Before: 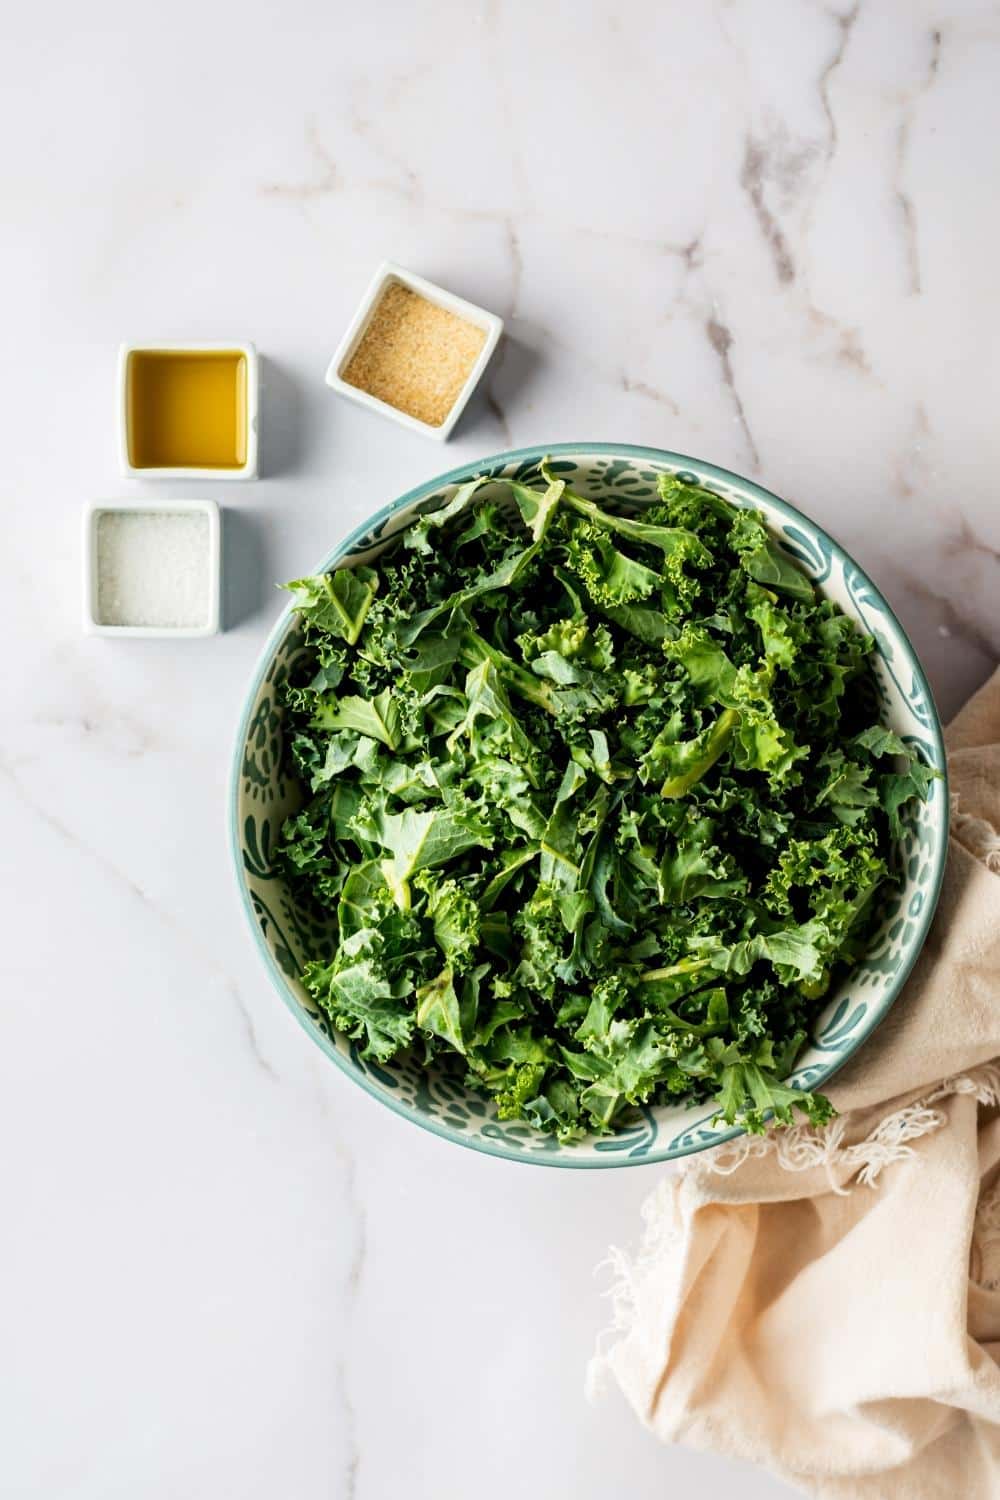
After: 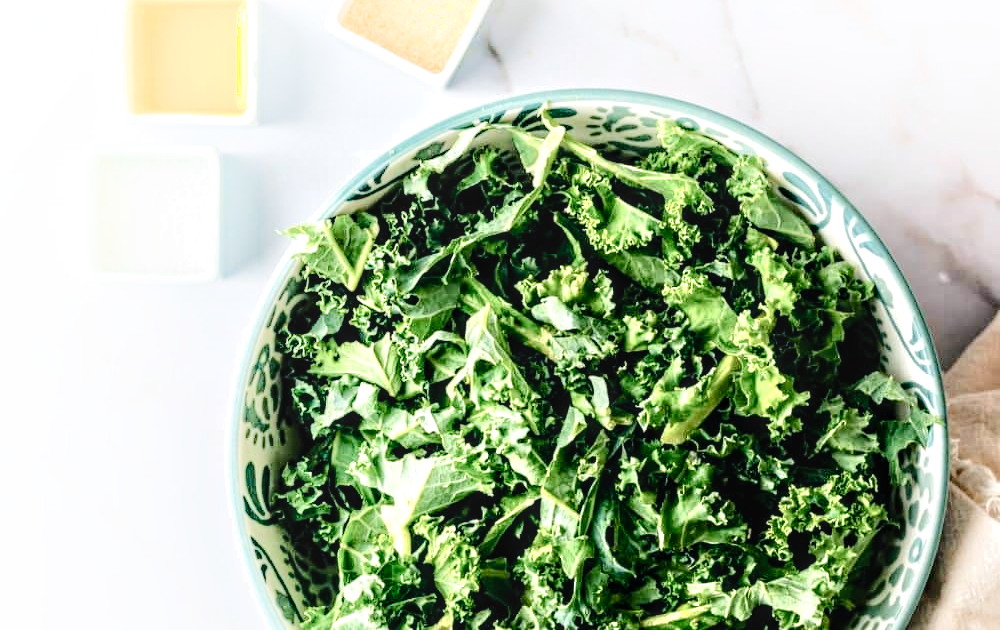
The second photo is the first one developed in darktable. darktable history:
tone equalizer: -7 EV 0.143 EV, -6 EV 0.58 EV, -5 EV 1.12 EV, -4 EV 1.3 EV, -3 EV 1.16 EV, -2 EV 0.6 EV, -1 EV 0.155 EV, smoothing diameter 2.14%, edges refinement/feathering 16.79, mask exposure compensation -1.57 EV, filter diffusion 5
shadows and highlights: shadows -89.4, highlights 91.7, soften with gaussian
local contrast: on, module defaults
crop and rotate: top 23.634%, bottom 34.339%
color balance rgb: power › luminance -7.899%, power › chroma 1.126%, power › hue 218.26°, perceptual saturation grading › global saturation 20%, perceptual saturation grading › highlights -49.76%, perceptual saturation grading › shadows 25.199%
